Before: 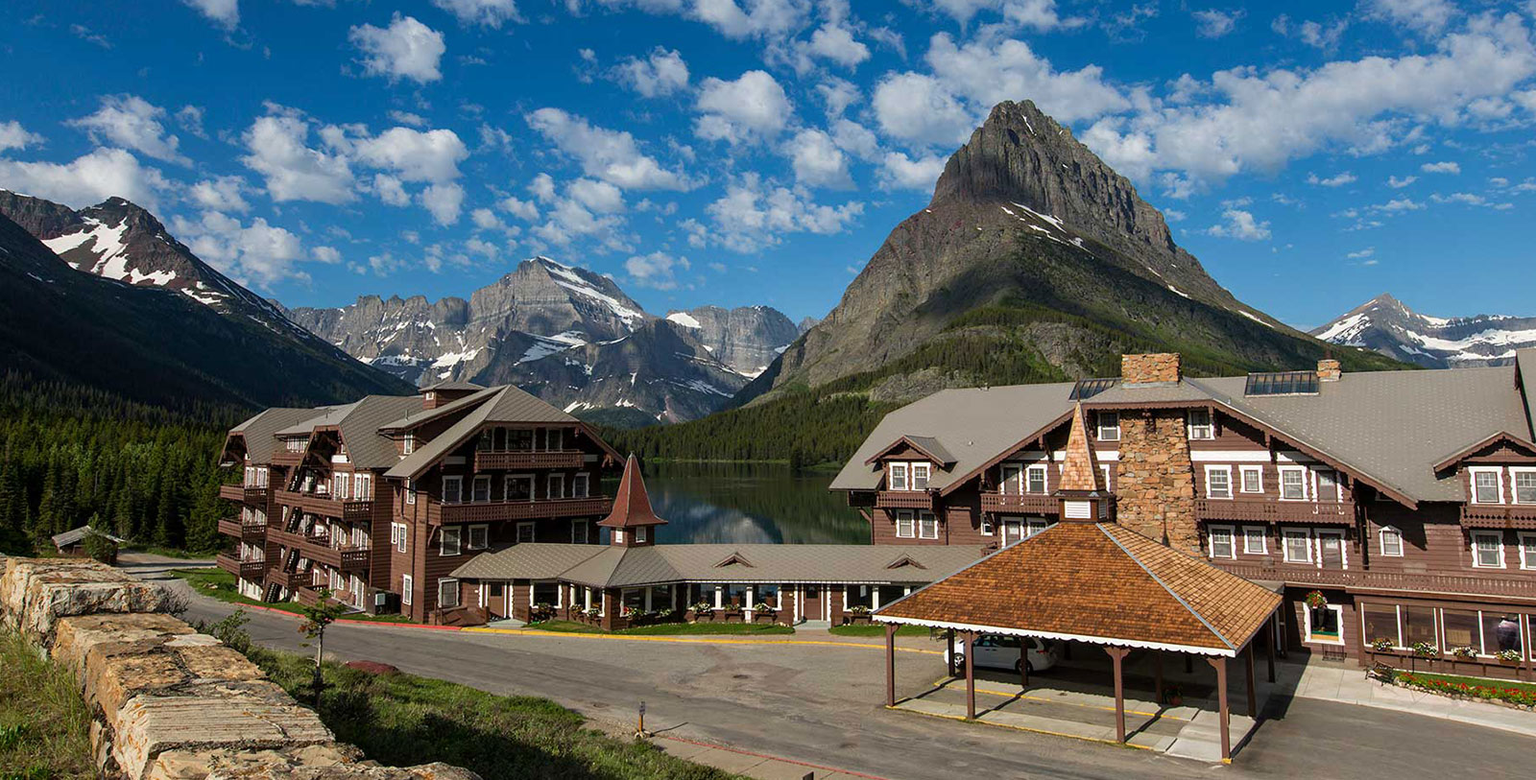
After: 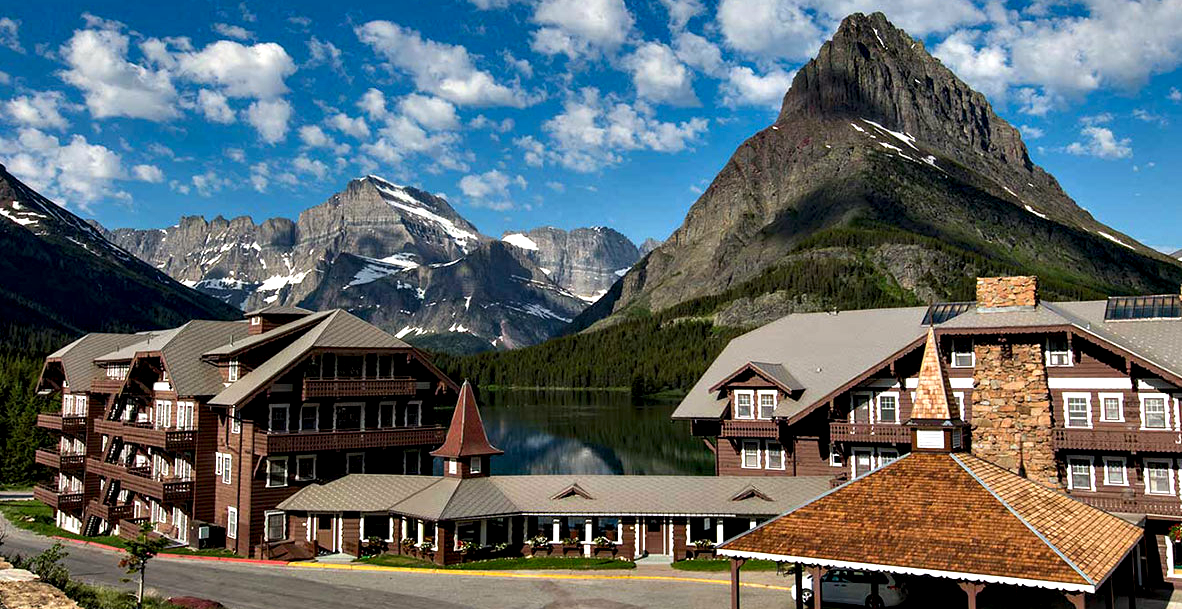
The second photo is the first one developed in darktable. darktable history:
crop and rotate: left 12.047%, top 11.37%, right 14.033%, bottom 13.647%
contrast equalizer: octaves 7, y [[0.6 ×6], [0.55 ×6], [0 ×6], [0 ×6], [0 ×6]]
